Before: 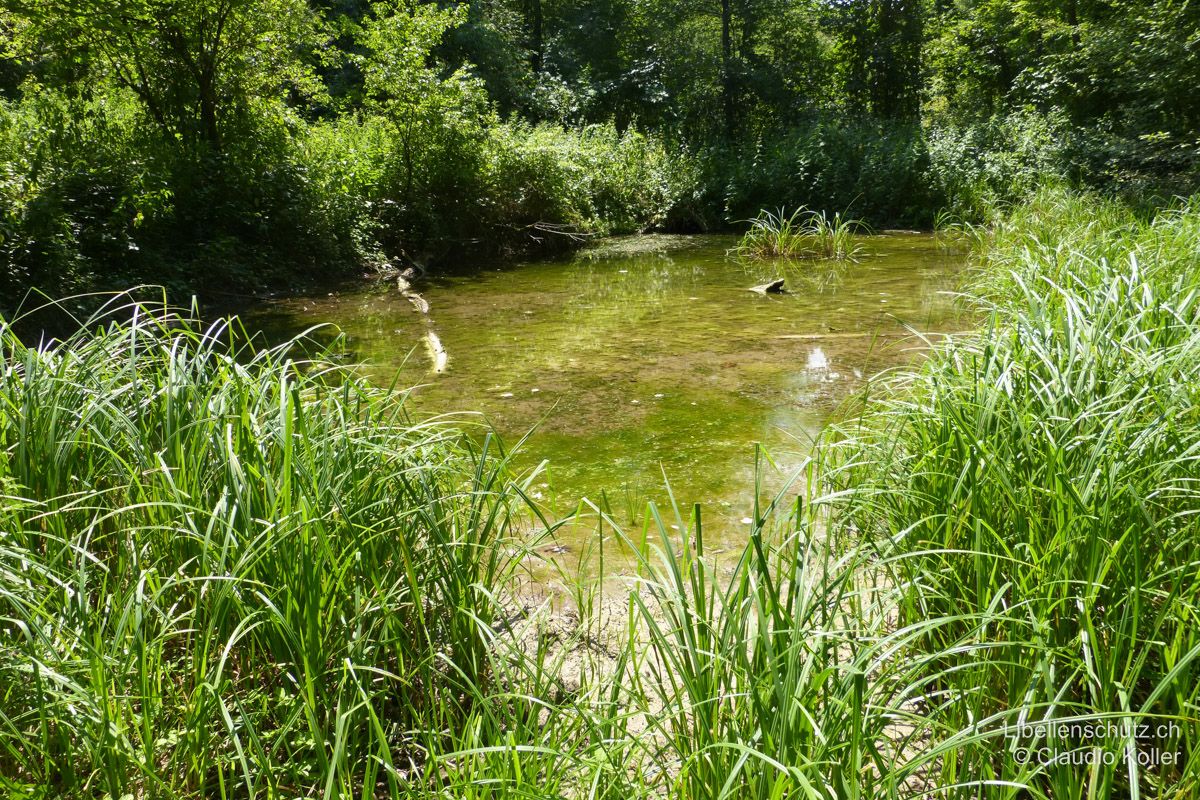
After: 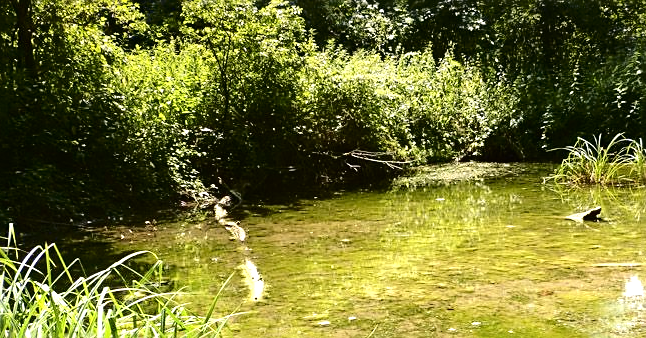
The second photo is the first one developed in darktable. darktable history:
sharpen: on, module defaults
crop: left 15.306%, top 9.065%, right 30.789%, bottom 48.638%
tone curve: curves: ch0 [(0, 0.01) (0.058, 0.039) (0.159, 0.117) (0.282, 0.327) (0.45, 0.534) (0.676, 0.751) (0.89, 0.919) (1, 1)]; ch1 [(0, 0) (0.094, 0.081) (0.285, 0.299) (0.385, 0.403) (0.447, 0.455) (0.495, 0.496) (0.544, 0.552) (0.589, 0.612) (0.722, 0.728) (1, 1)]; ch2 [(0, 0) (0.257, 0.217) (0.43, 0.421) (0.498, 0.507) (0.531, 0.544) (0.56, 0.579) (0.625, 0.642) (1, 1)], color space Lab, independent channels, preserve colors none
graduated density: density 0.38 EV, hardness 21%, rotation -6.11°, saturation 32%
levels: levels [0, 0.43, 0.859]
